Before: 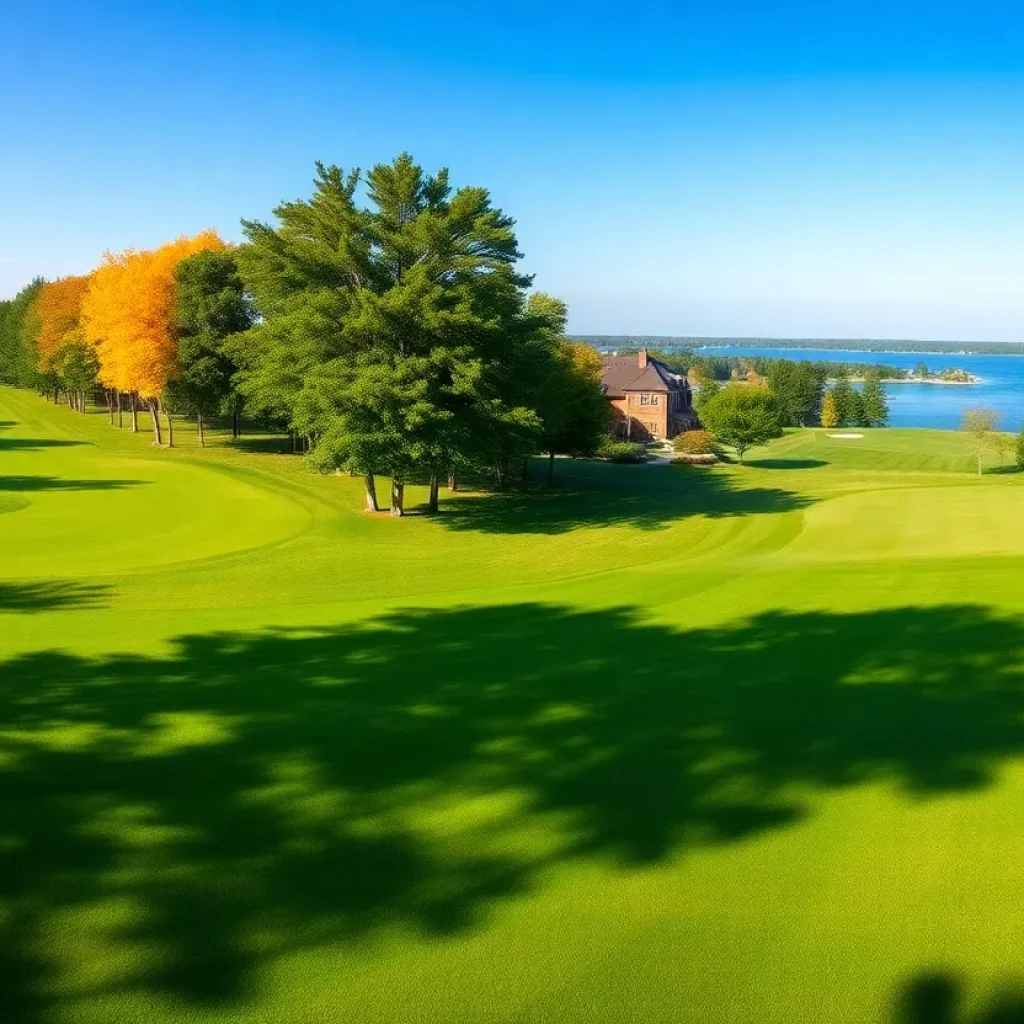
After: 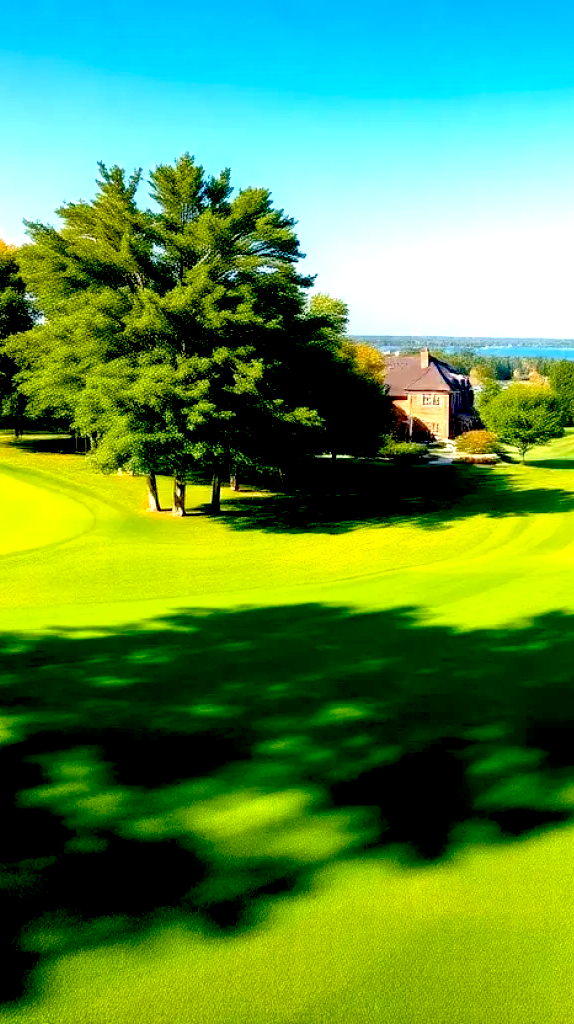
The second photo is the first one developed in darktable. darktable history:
crop: left 21.353%, right 22.508%
exposure: black level correction 0.035, exposure 0.907 EV, compensate exposure bias true, compensate highlight preservation false
